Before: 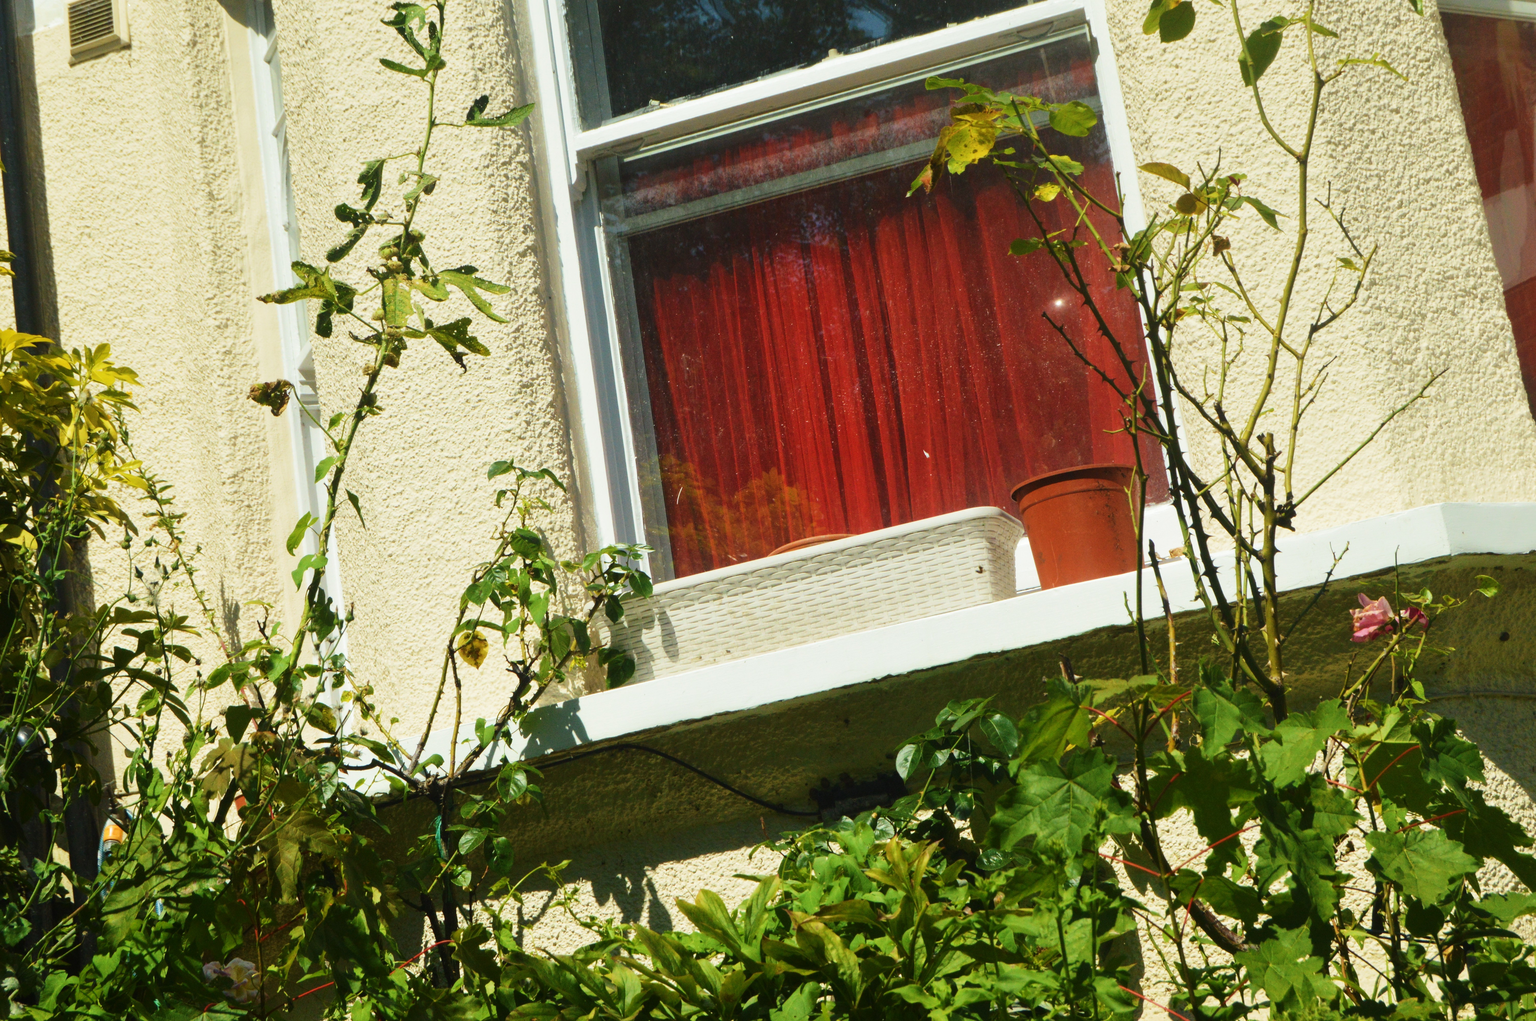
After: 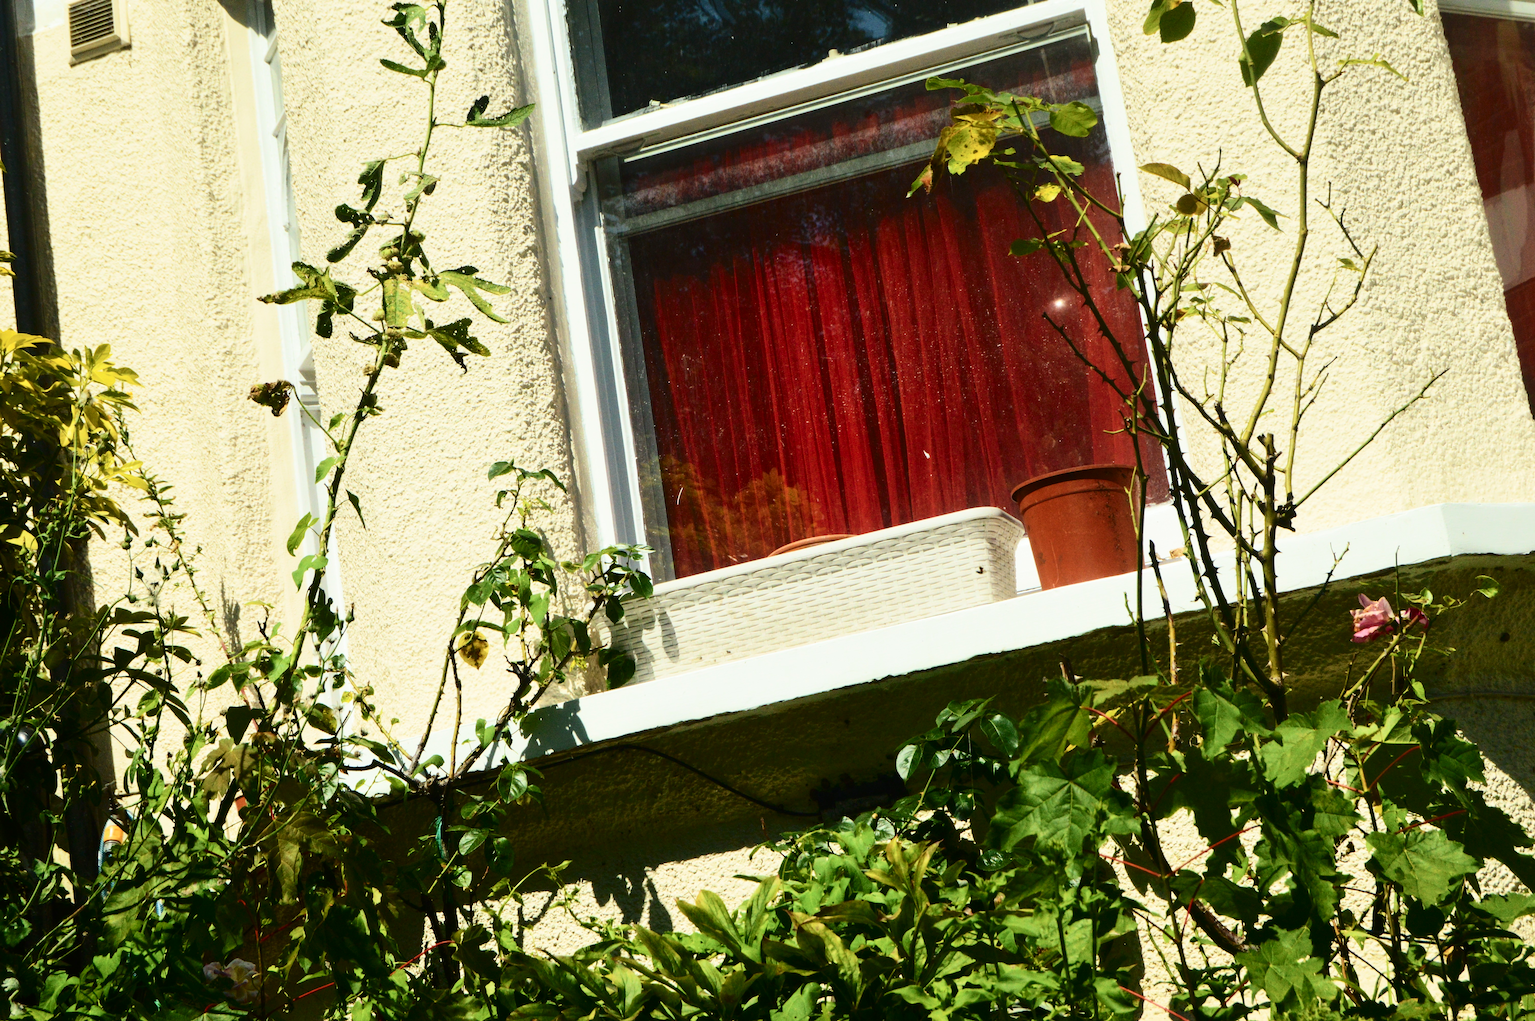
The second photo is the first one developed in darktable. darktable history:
contrast brightness saturation: contrast 0.283
